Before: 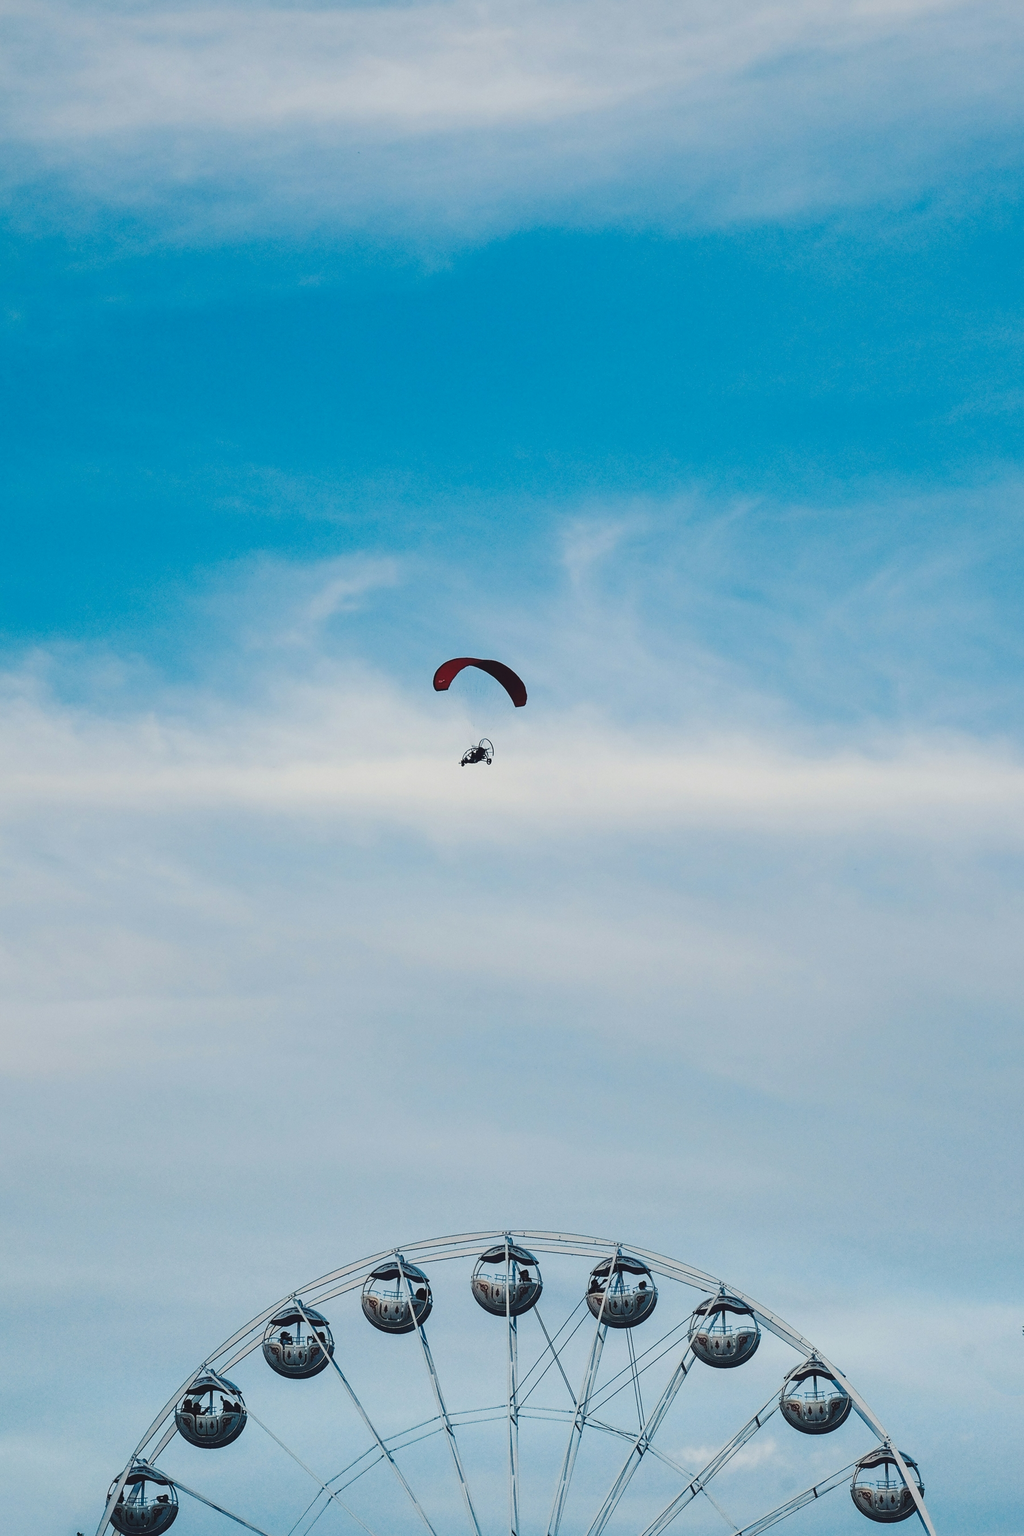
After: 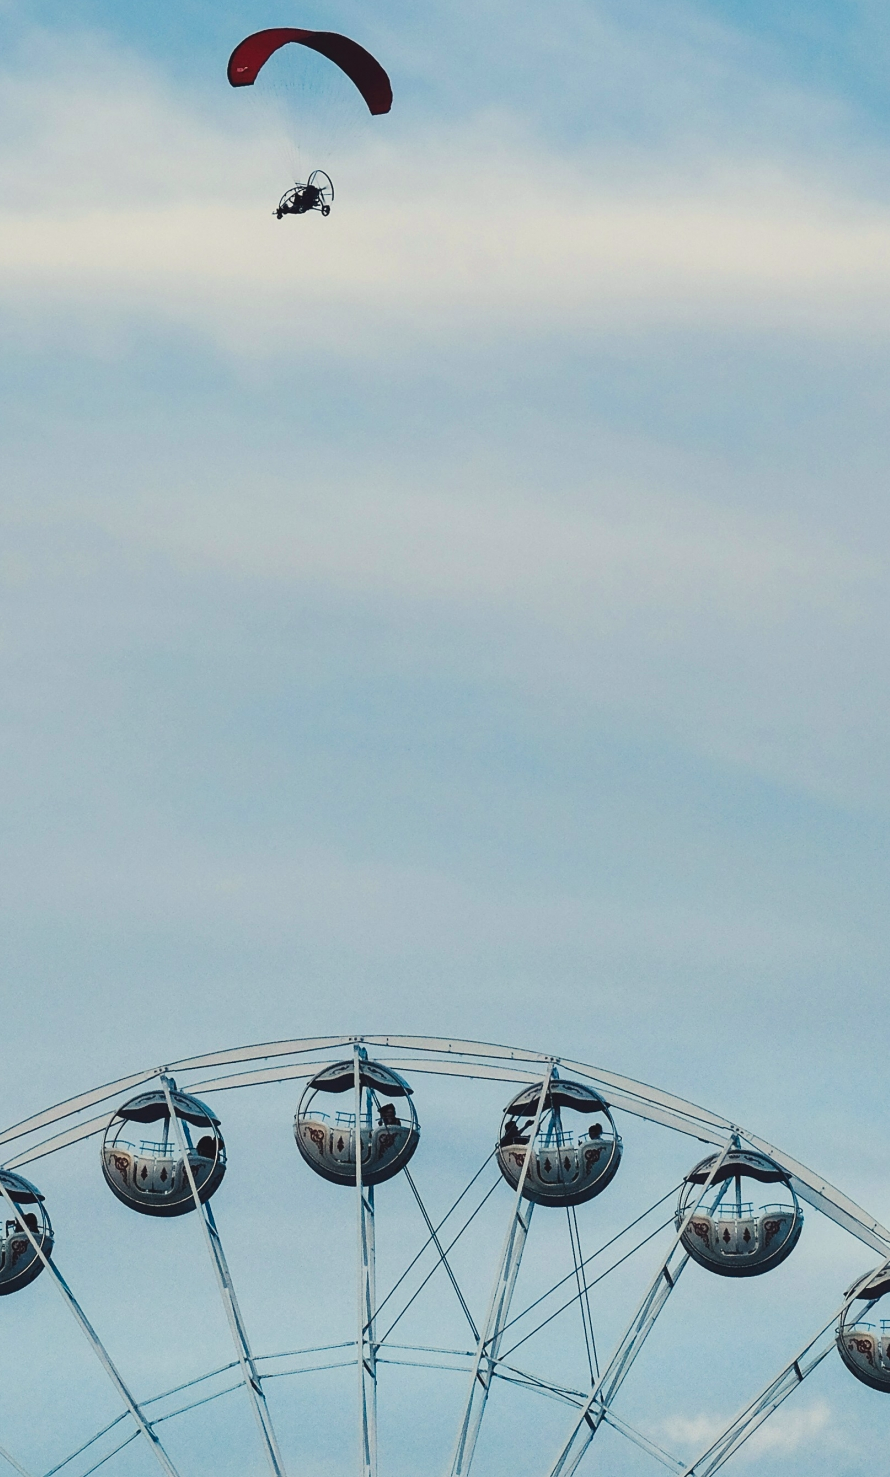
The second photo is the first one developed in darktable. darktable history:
crop: left 29.672%, top 41.786%, right 20.851%, bottom 3.487%
color calibration: output colorfulness [0, 0.315, 0, 0], x 0.341, y 0.355, temperature 5166 K
